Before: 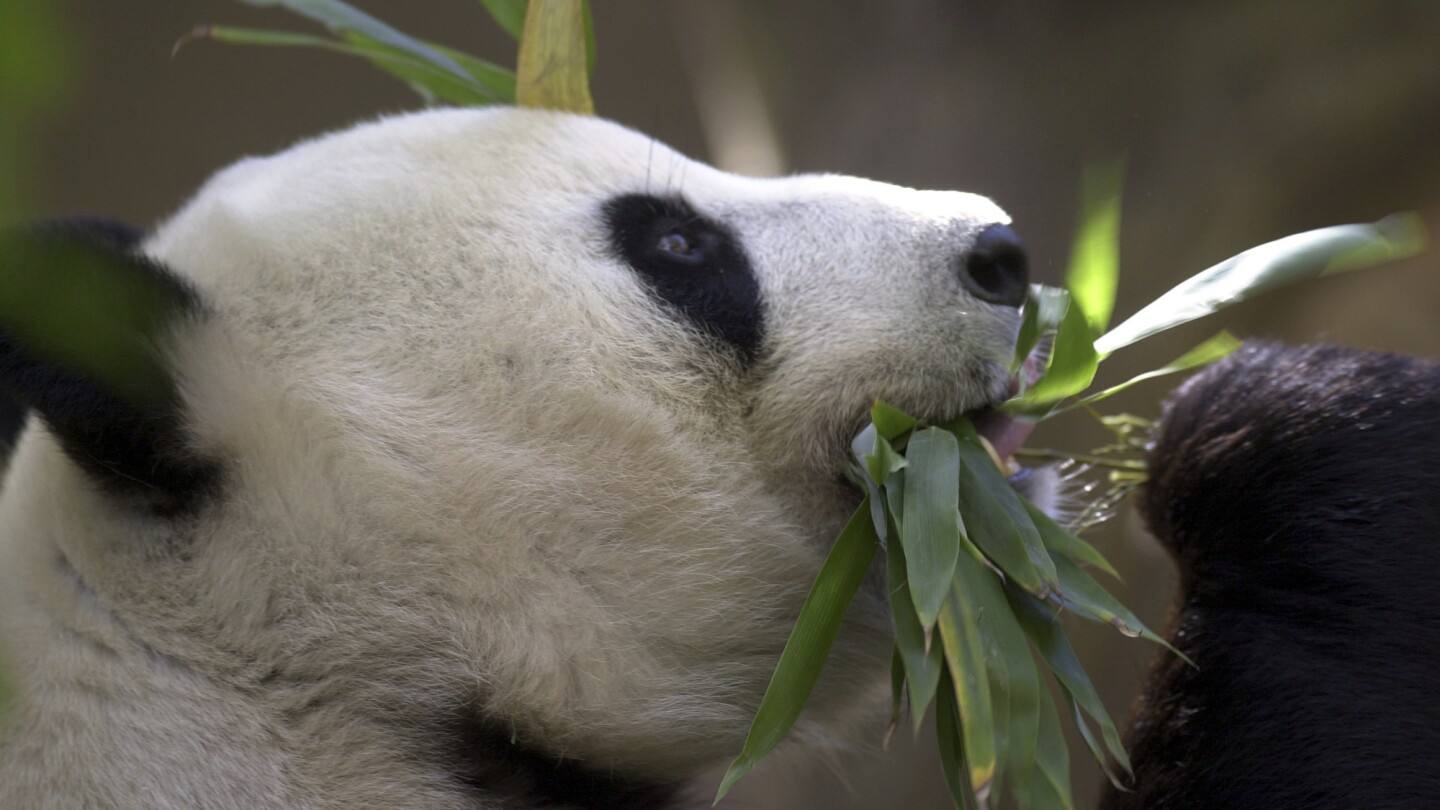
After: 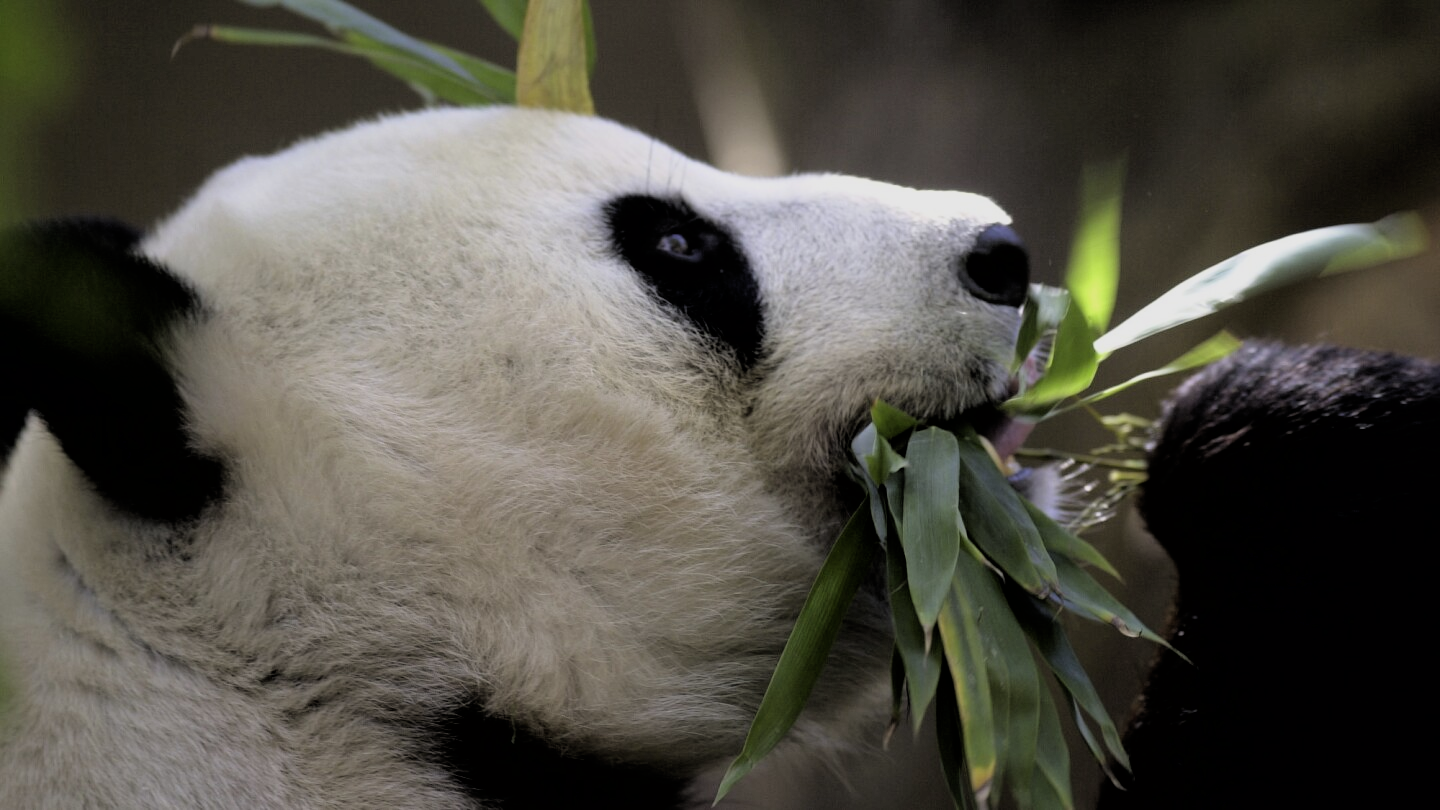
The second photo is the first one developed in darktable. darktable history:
filmic rgb: black relative exposure -3.87 EV, white relative exposure 3.48 EV, hardness 2.62, contrast 1.104, color science v6 (2022)
